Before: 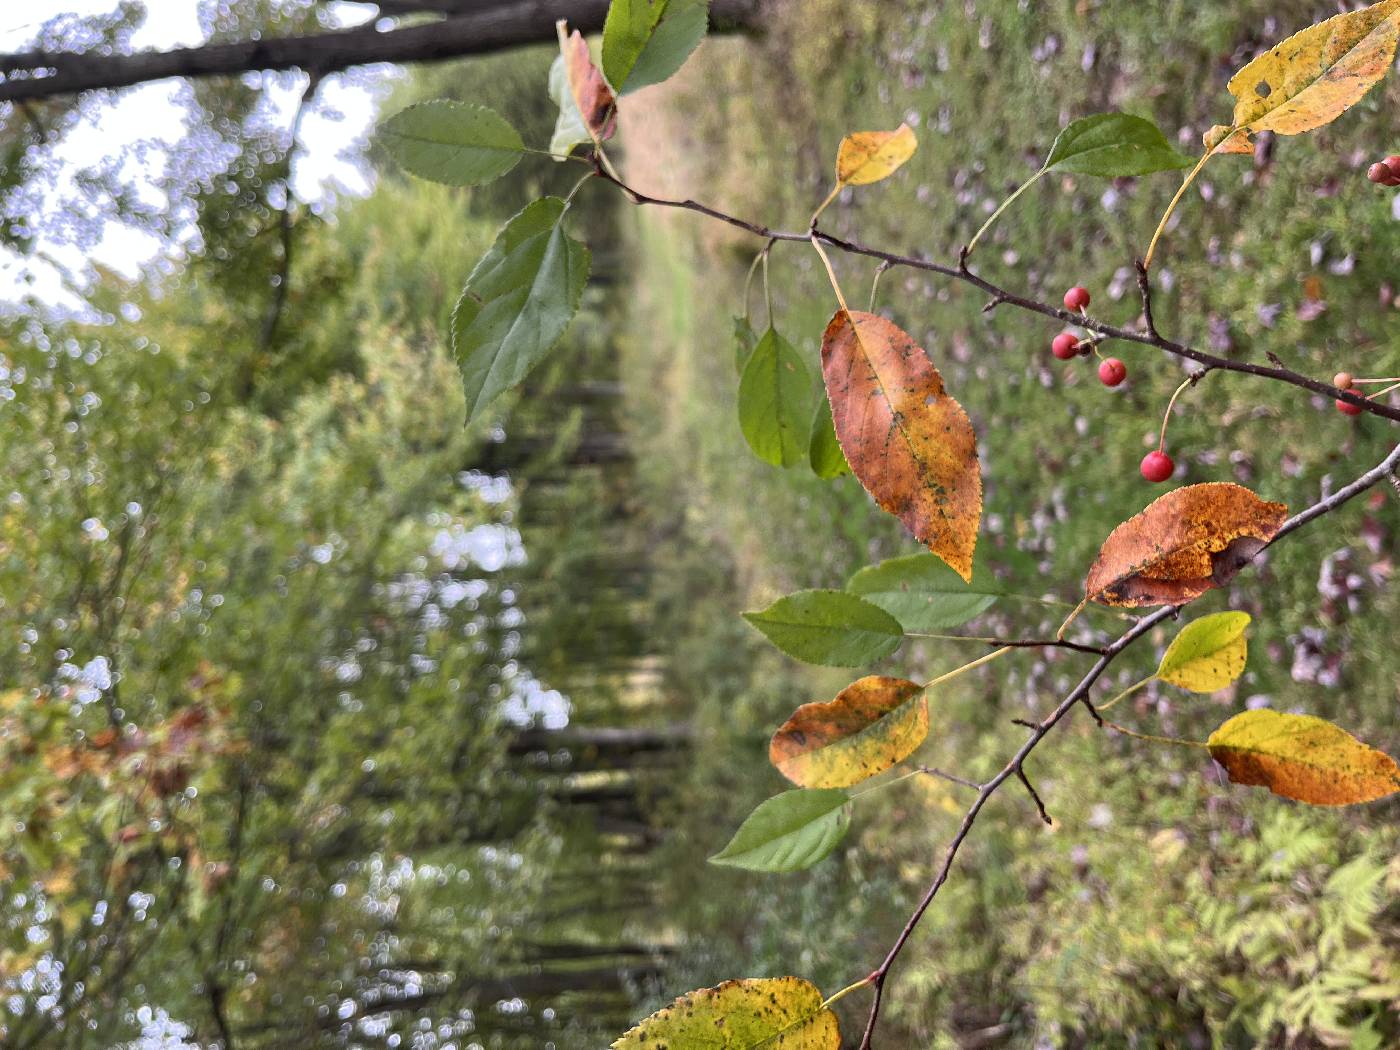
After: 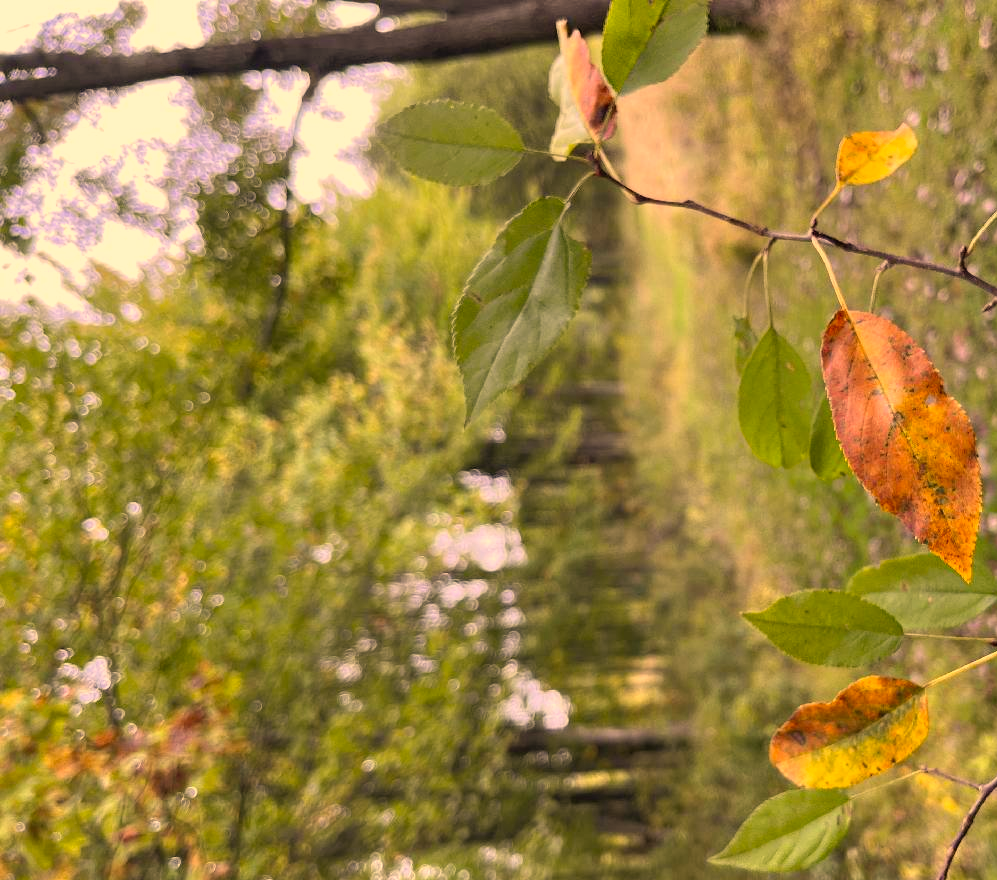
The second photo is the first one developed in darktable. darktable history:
contrast brightness saturation: contrast 0.03, brightness 0.068, saturation 0.125
crop: right 28.771%, bottom 16.187%
color correction: highlights a* 14.8, highlights b* 31.18
